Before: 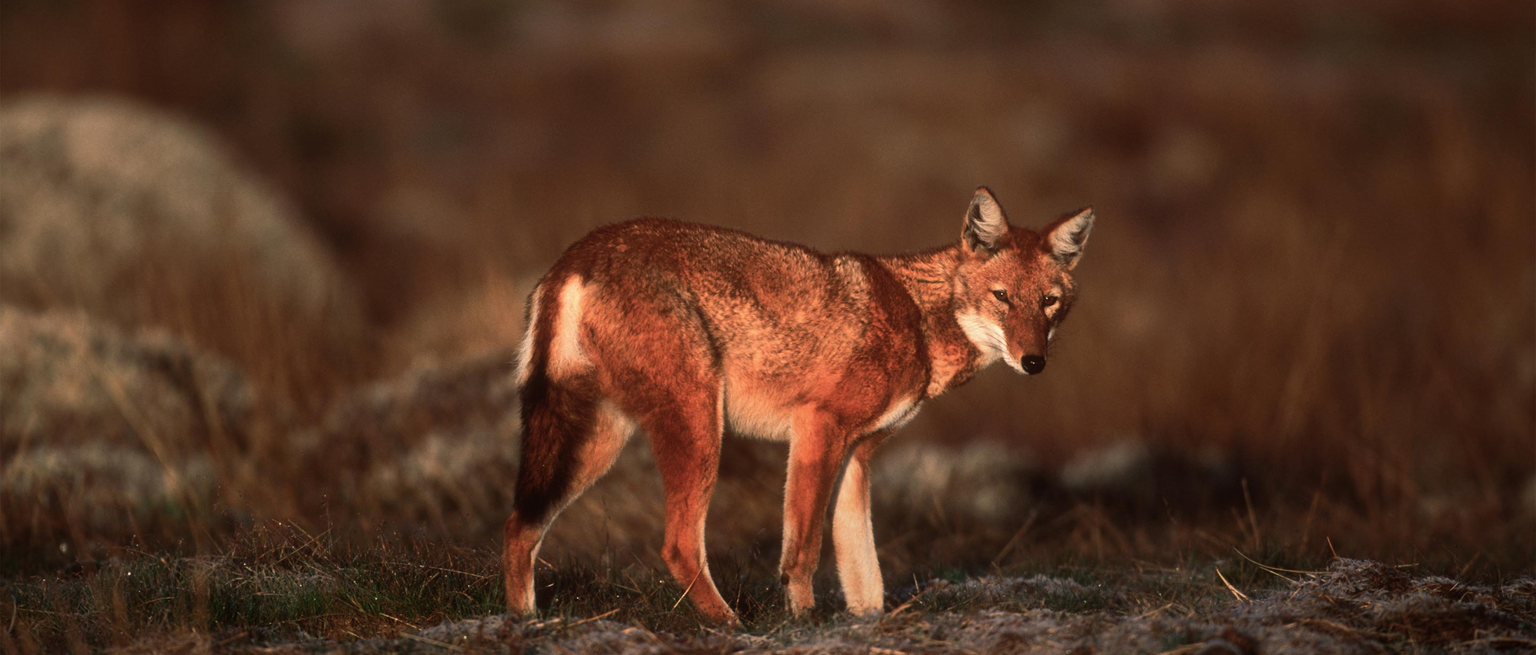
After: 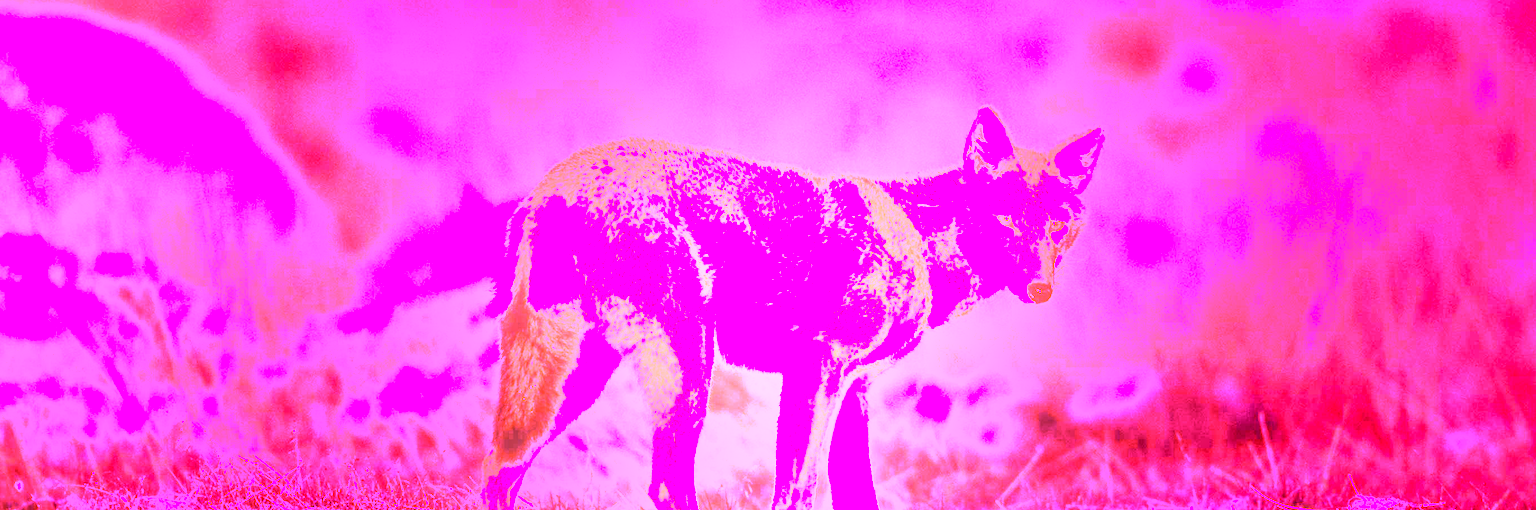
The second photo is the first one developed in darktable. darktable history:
crop and rotate: left 2.991%, top 13.302%, right 1.981%, bottom 12.636%
local contrast: detail 130%
white balance: red 8, blue 8
